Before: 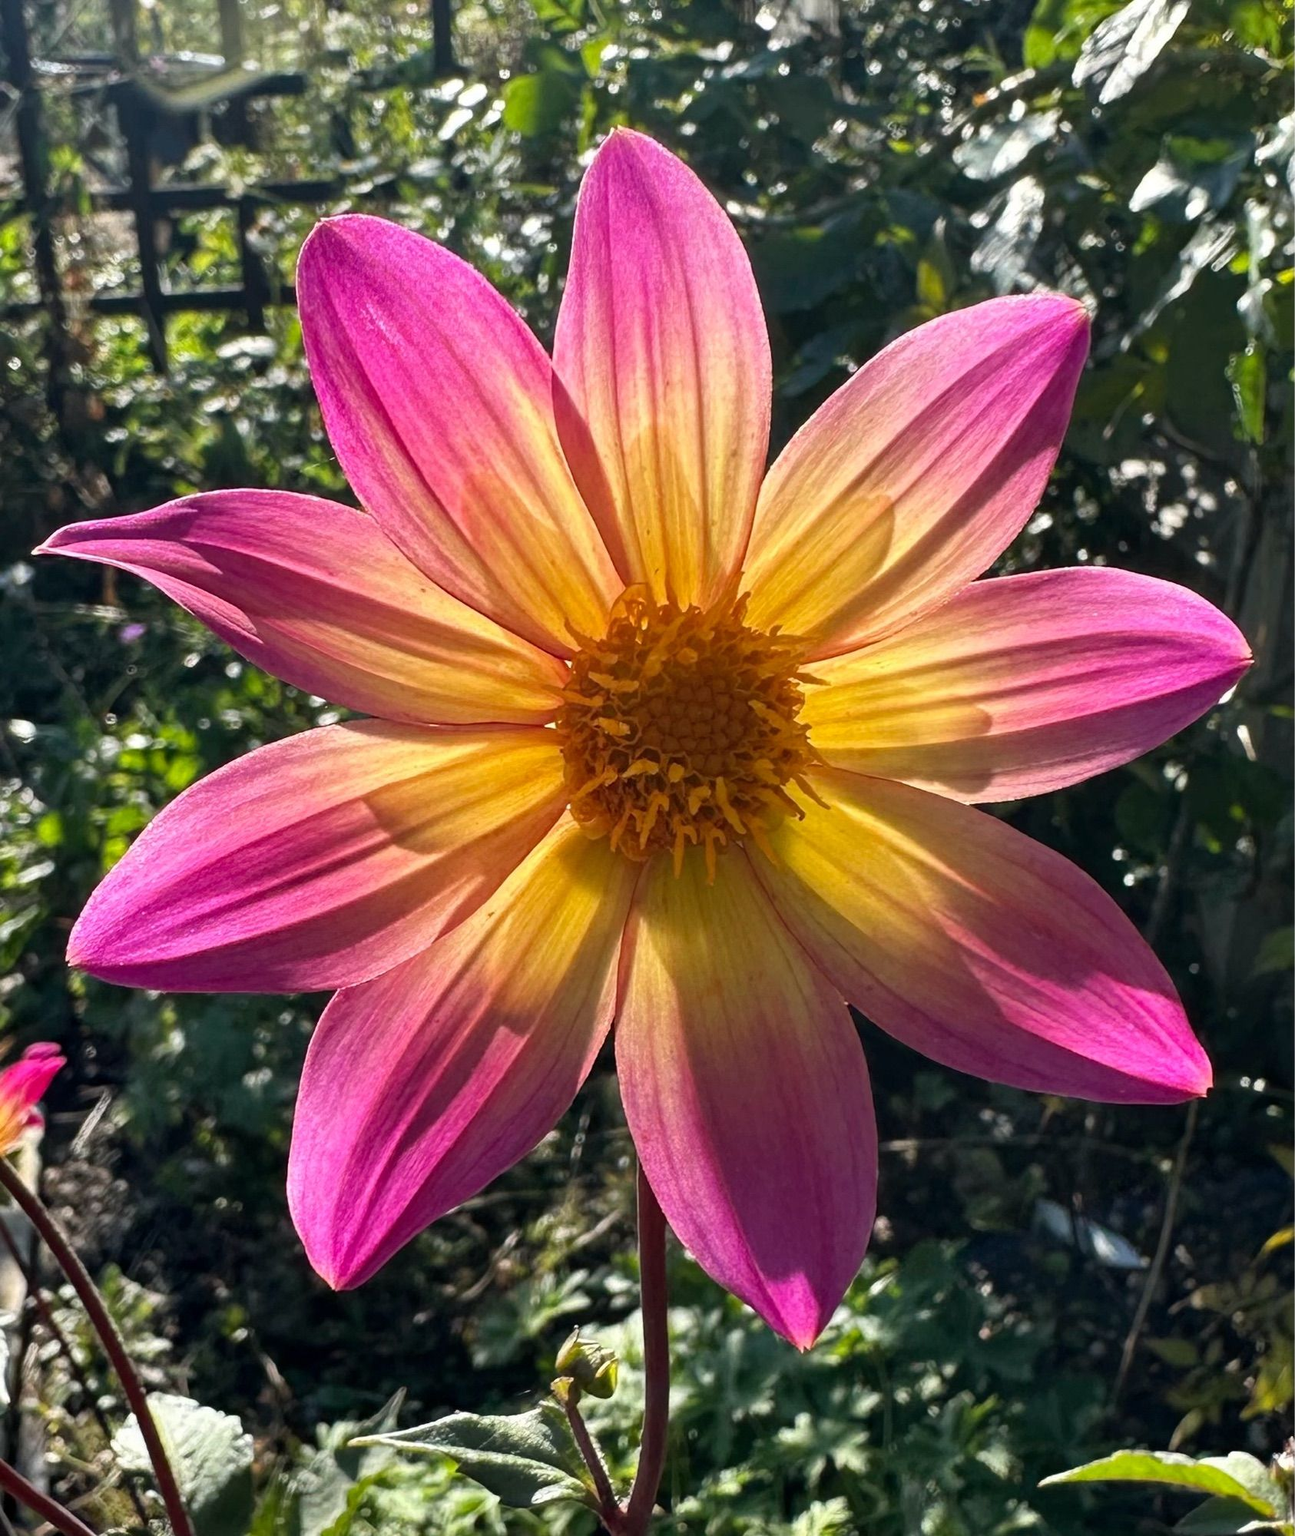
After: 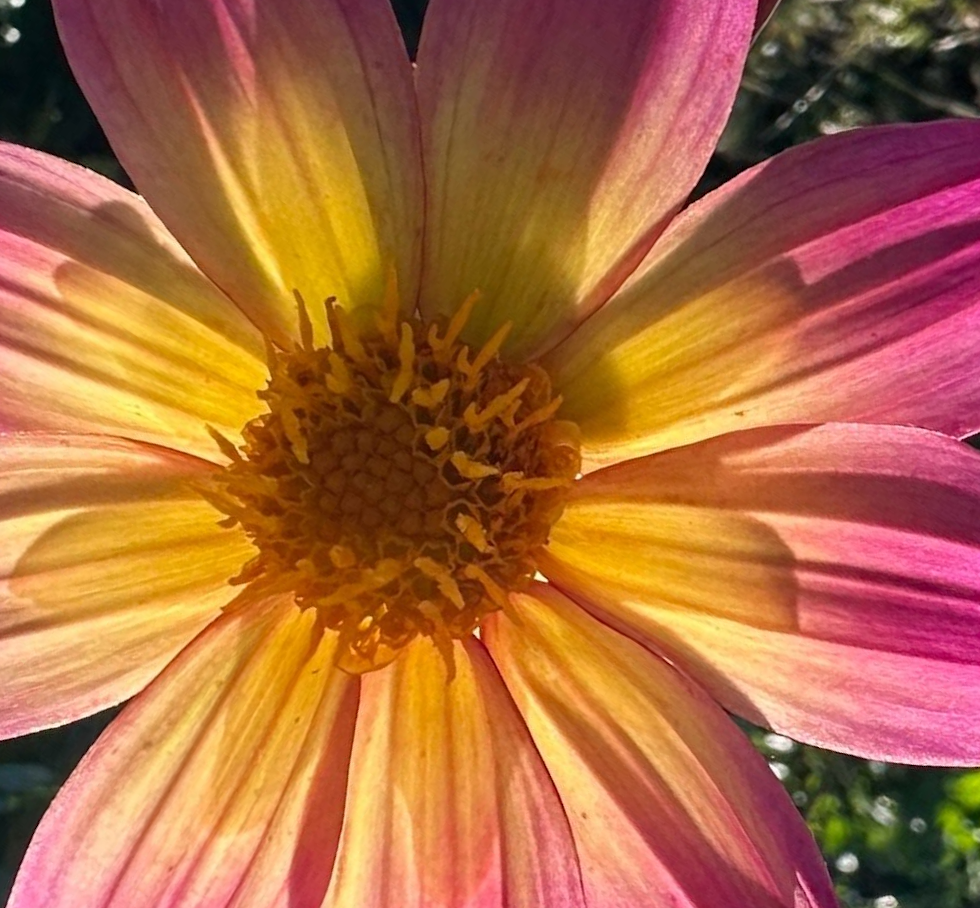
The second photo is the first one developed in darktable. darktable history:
crop and rotate: angle 147.06°, left 9.13%, top 15.654%, right 4.558%, bottom 16.929%
